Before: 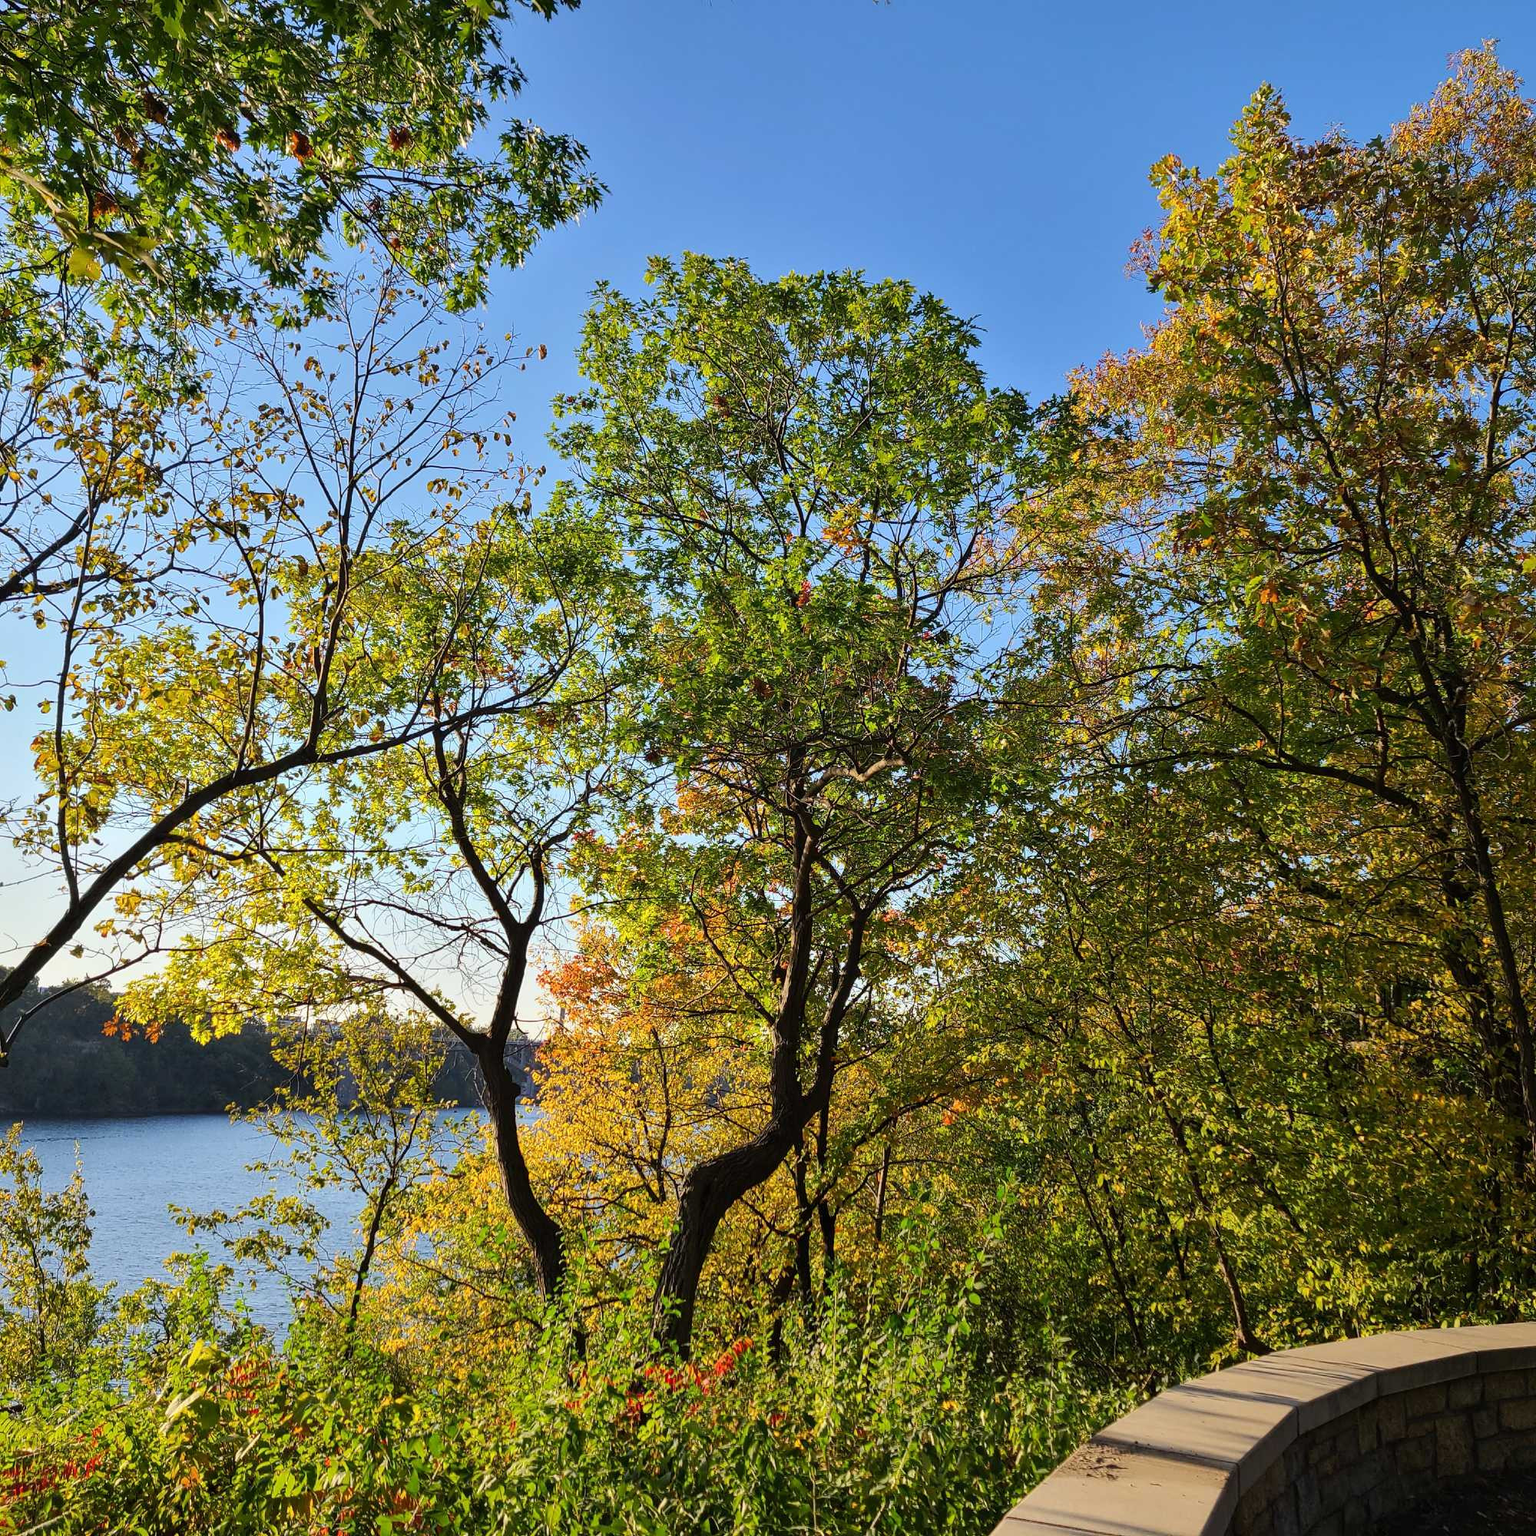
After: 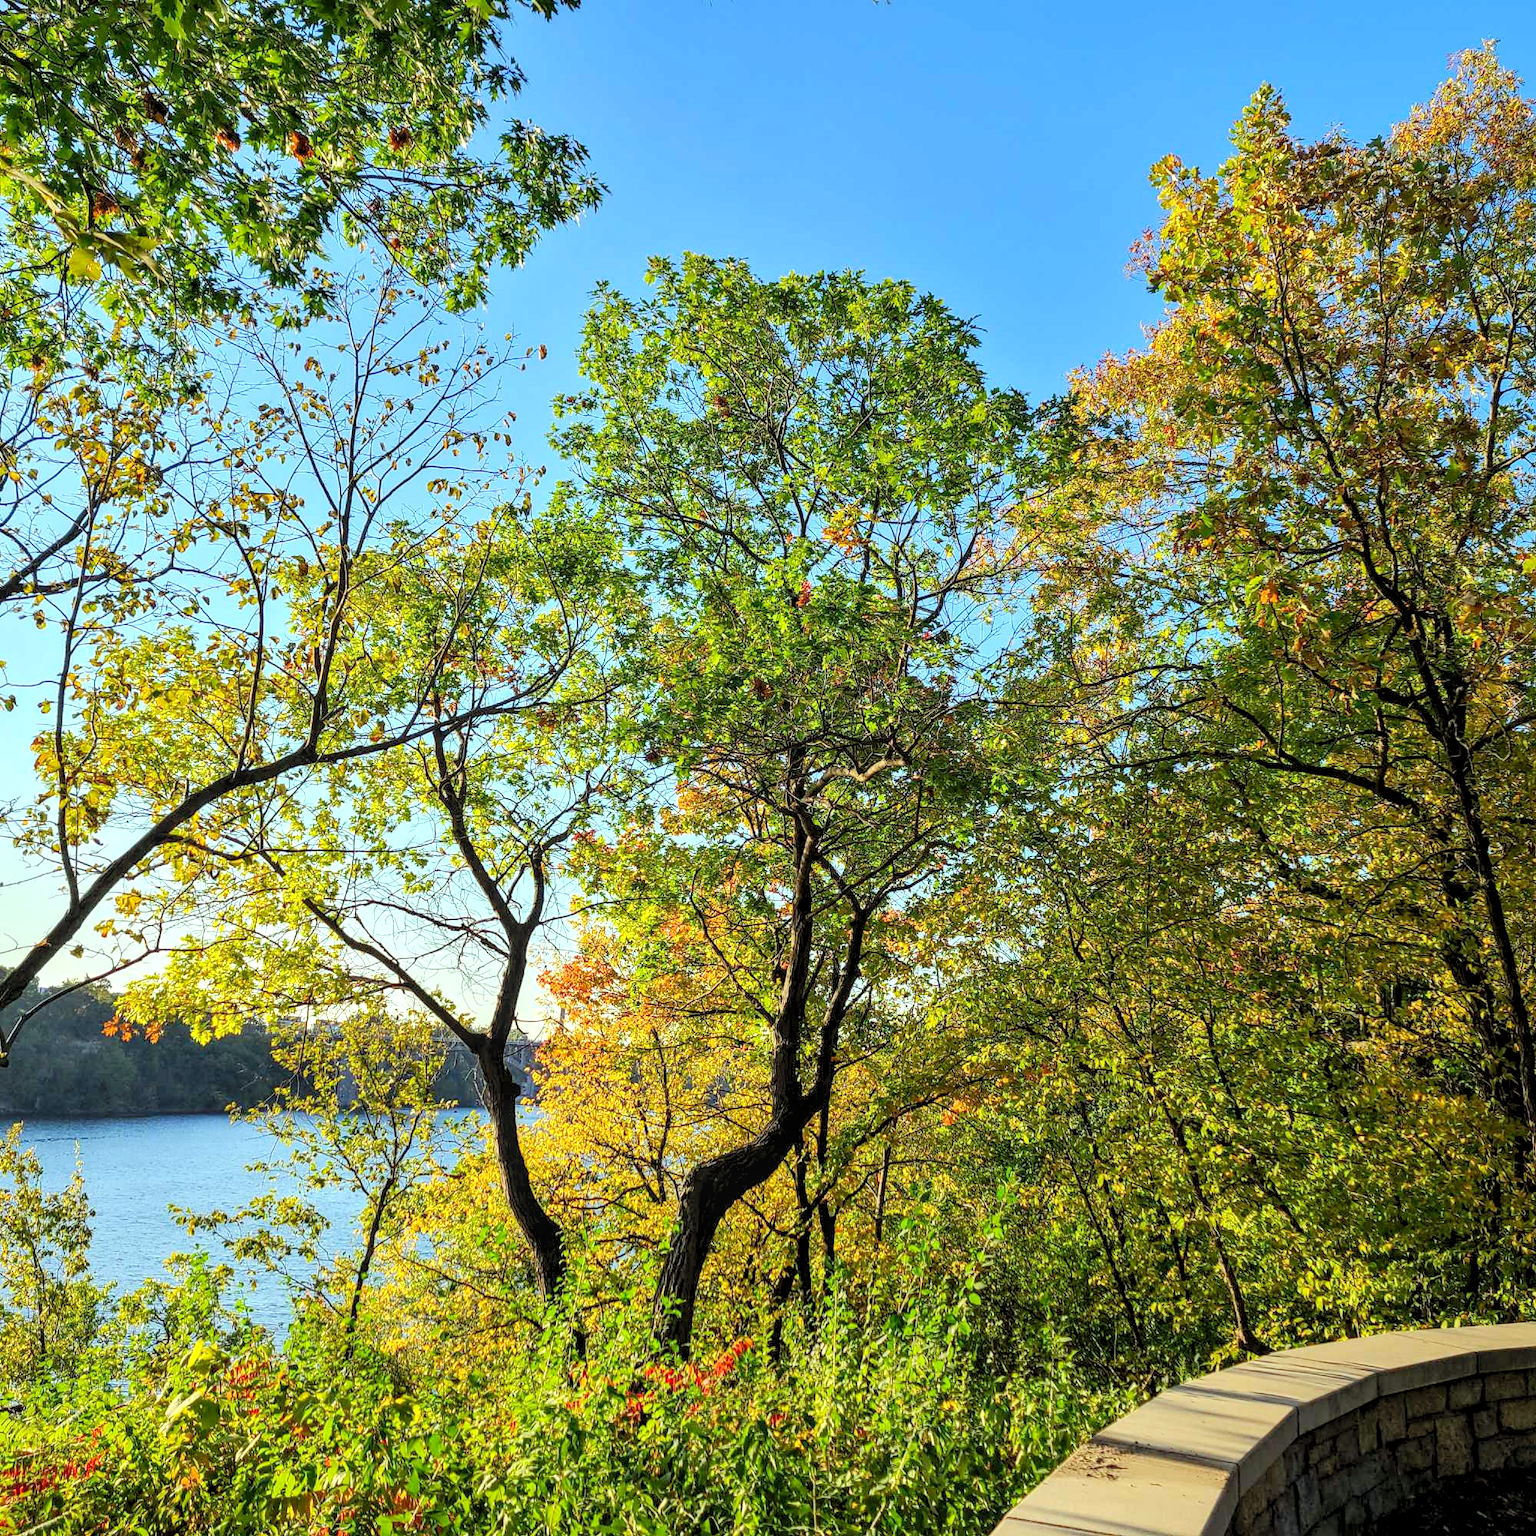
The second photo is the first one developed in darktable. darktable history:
levels: levels [0.044, 0.416, 0.908]
local contrast: on, module defaults
color correction: highlights a* -8.47, highlights b* 3.49
